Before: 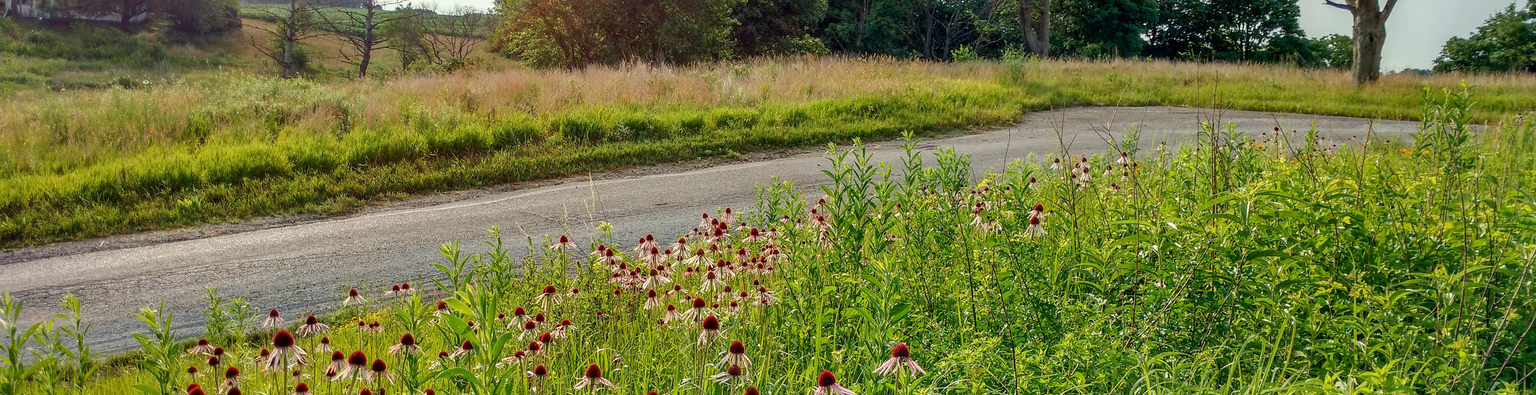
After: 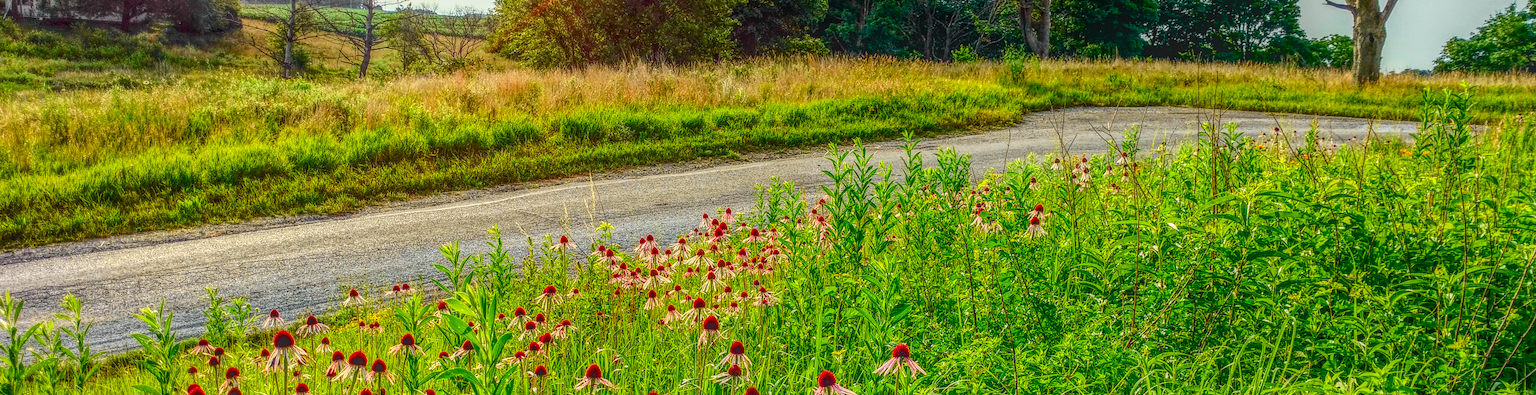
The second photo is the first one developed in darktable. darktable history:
tone curve: curves: ch0 [(0, 0.012) (0.093, 0.11) (0.345, 0.425) (0.457, 0.562) (0.628, 0.738) (0.839, 0.909) (0.998, 0.978)]; ch1 [(0, 0) (0.437, 0.408) (0.472, 0.47) (0.502, 0.497) (0.527, 0.523) (0.568, 0.577) (0.62, 0.66) (0.669, 0.748) (0.859, 0.899) (1, 1)]; ch2 [(0, 0) (0.33, 0.301) (0.421, 0.443) (0.473, 0.498) (0.509, 0.502) (0.535, 0.545) (0.549, 0.576) (0.644, 0.703) (1, 1)], color space Lab, independent channels, preserve colors none
local contrast: highlights 20%, shadows 30%, detail 200%, midtone range 0.2
exposure: black level correction 0.001, exposure 0.5 EV, compensate exposure bias true, compensate highlight preservation false
contrast brightness saturation: contrast 0.13, brightness -0.24, saturation 0.14
